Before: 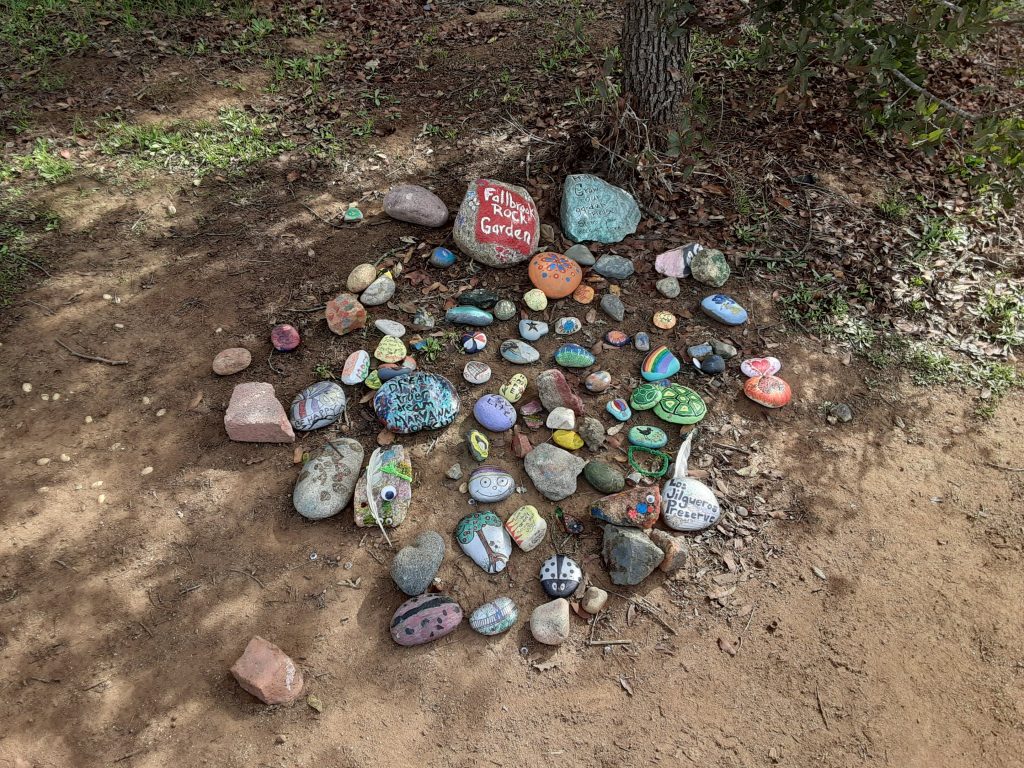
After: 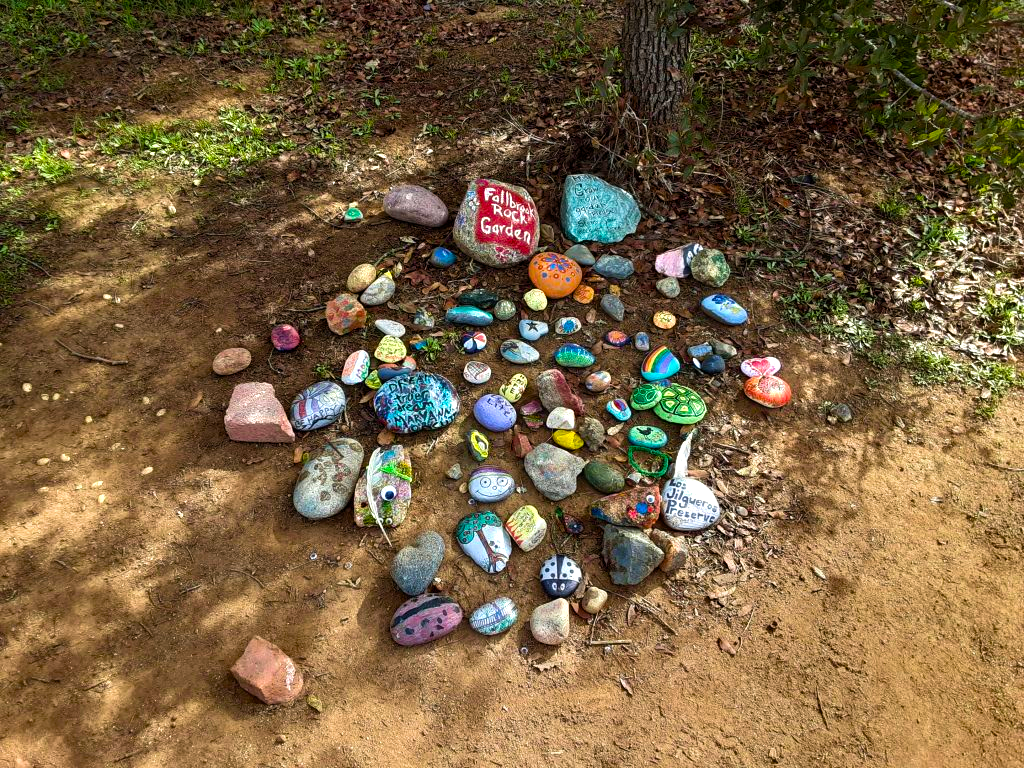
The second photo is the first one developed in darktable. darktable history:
color balance rgb: linear chroma grading › global chroma 9%, perceptual saturation grading › global saturation 36%, perceptual saturation grading › shadows 35%, perceptual brilliance grading › global brilliance 15%, perceptual brilliance grading › shadows -35%, global vibrance 15%
velvia: on, module defaults
exposure: compensate highlight preservation false
